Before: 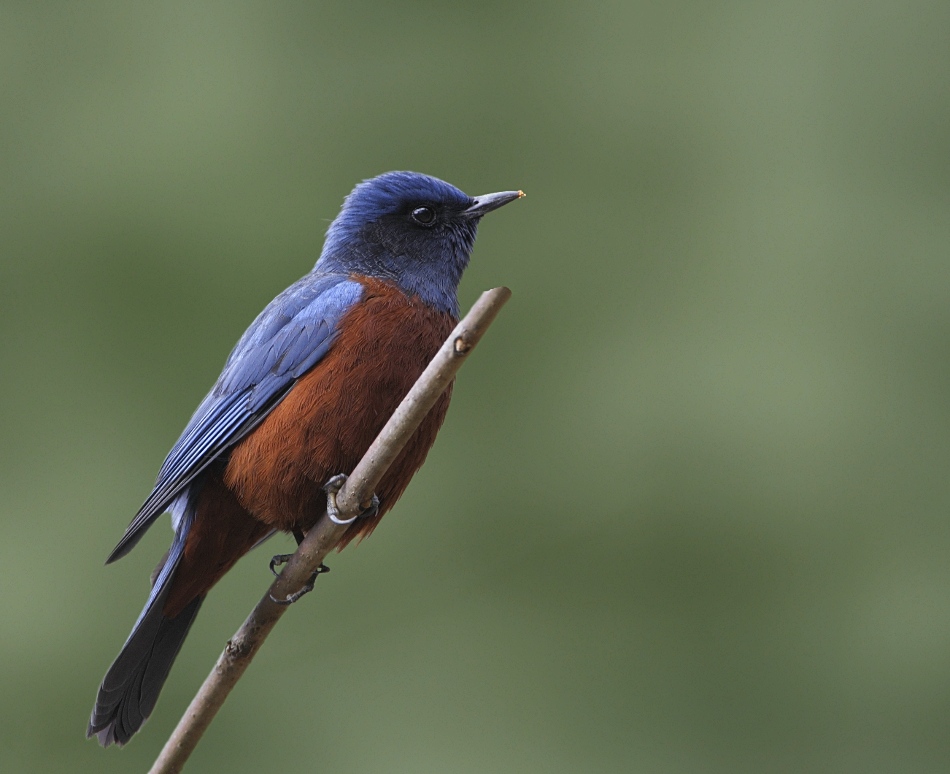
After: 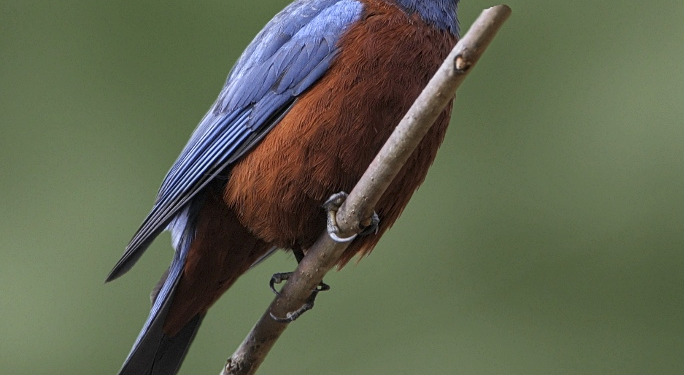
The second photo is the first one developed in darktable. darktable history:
local contrast: on, module defaults
crop: top 36.498%, right 27.964%, bottom 14.995%
